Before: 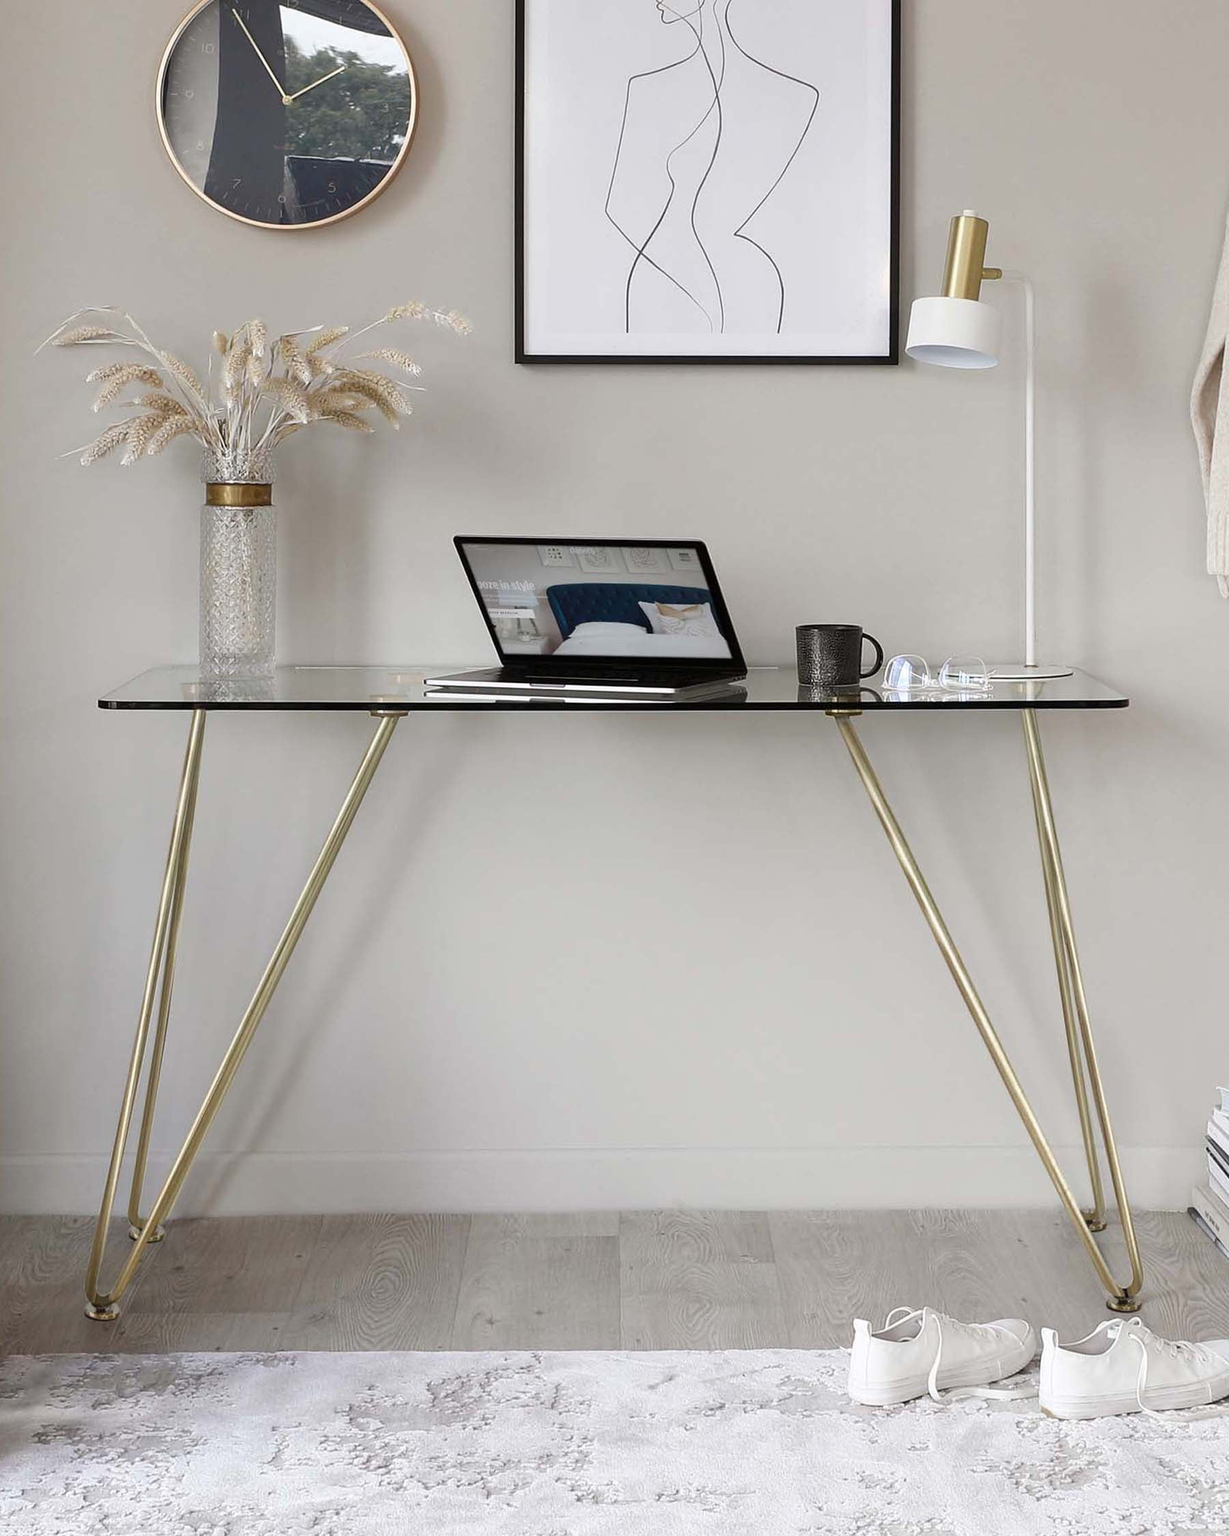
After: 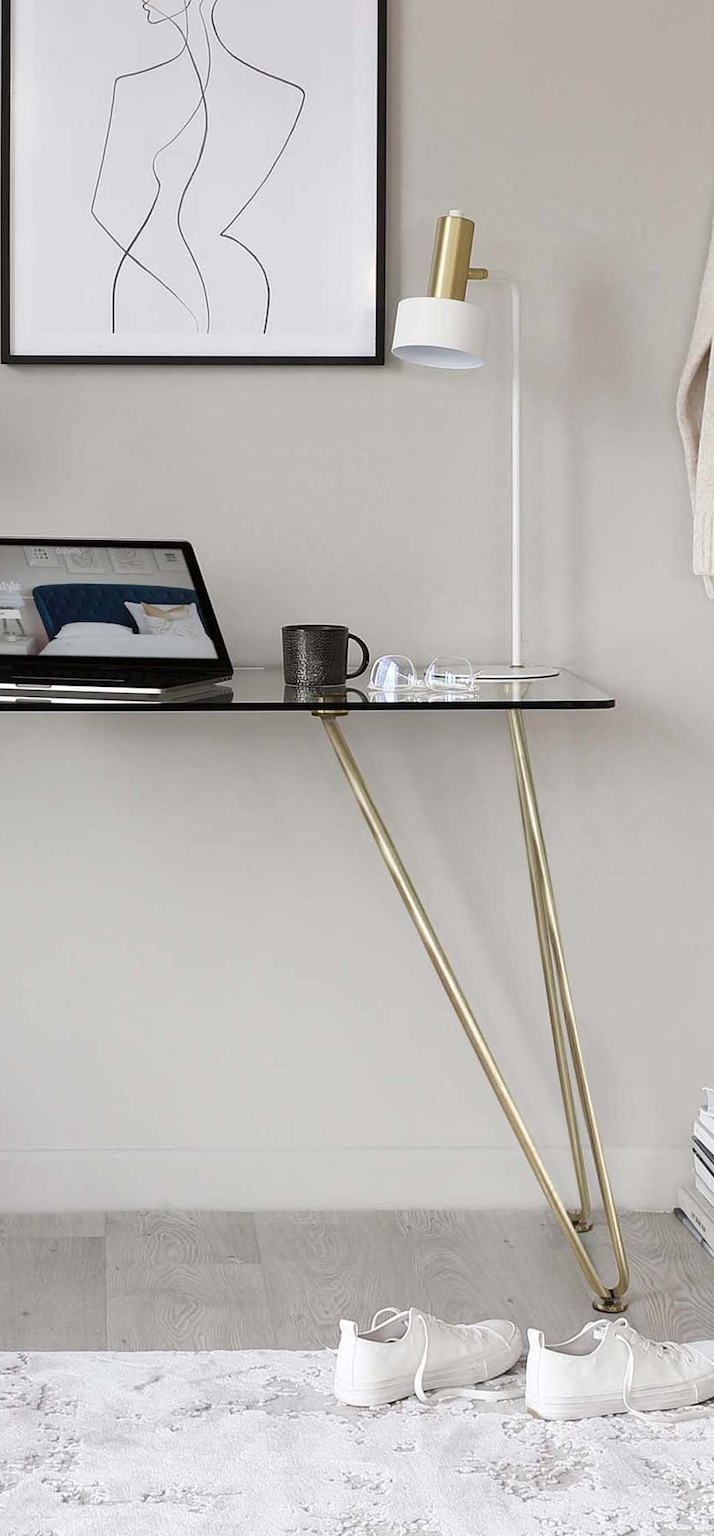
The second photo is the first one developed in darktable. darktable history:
crop: left 41.874%
